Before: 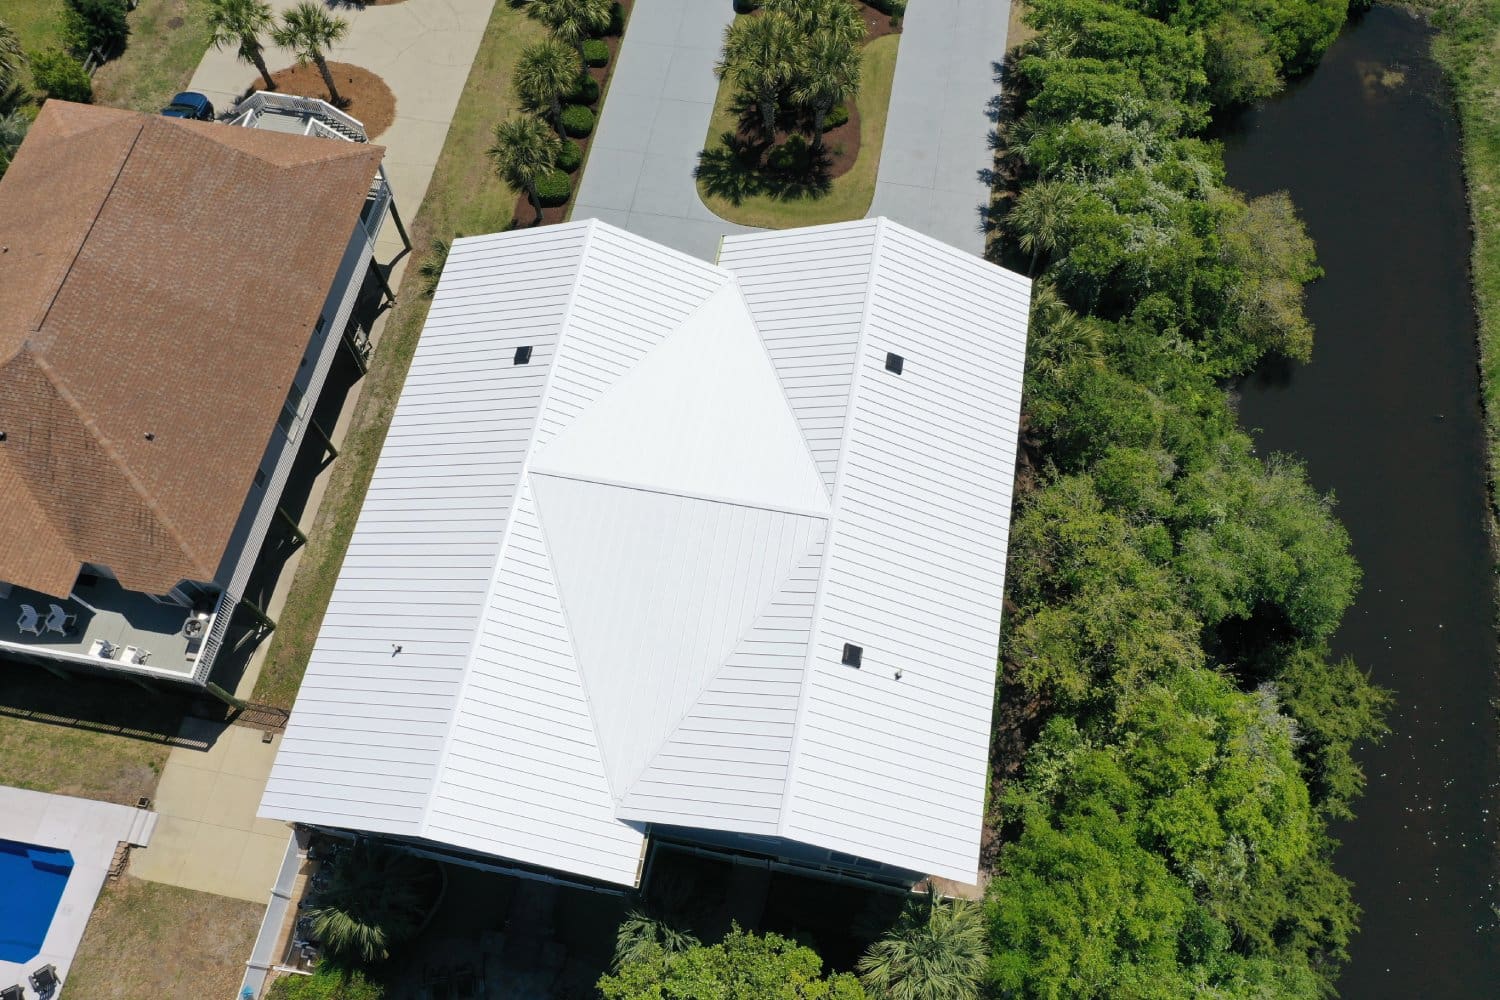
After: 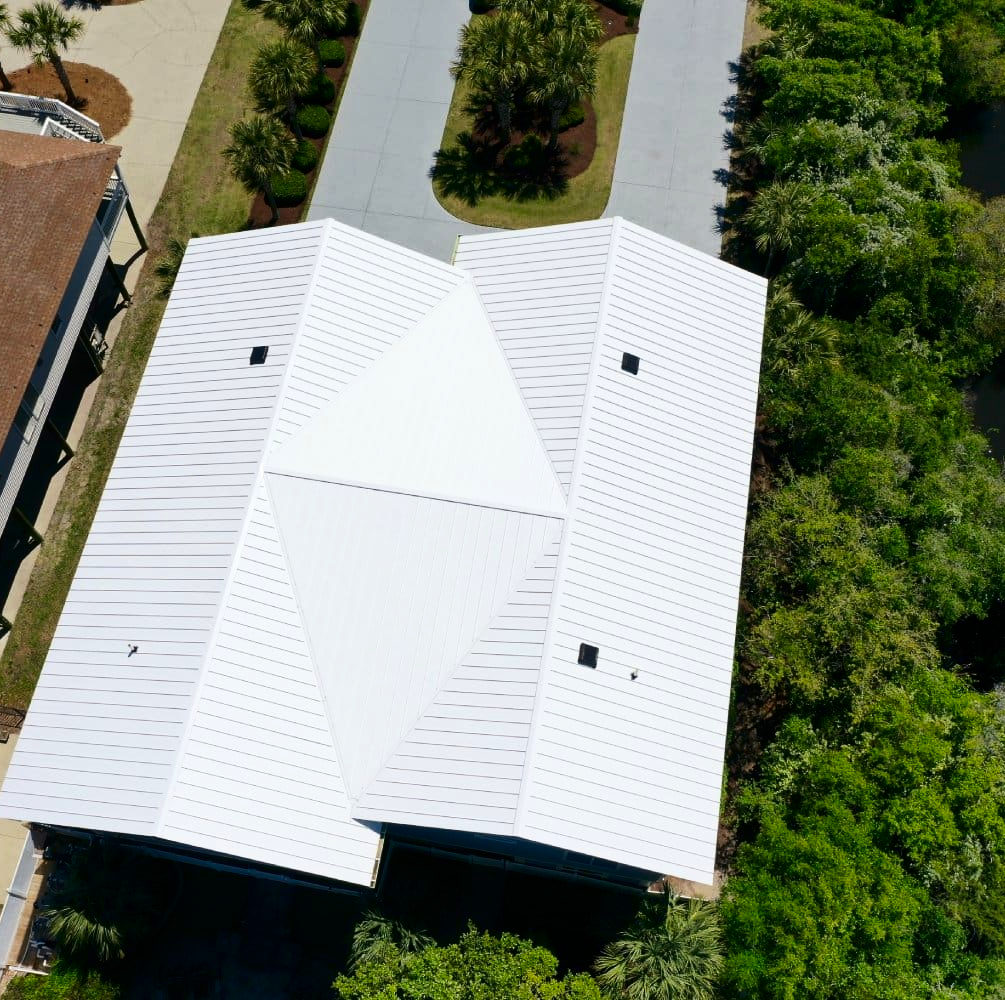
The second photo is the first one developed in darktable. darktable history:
crop and rotate: left 17.655%, right 15.319%
sharpen: radius 2.876, amount 0.866, threshold 47.284
contrast brightness saturation: contrast 0.21, brightness -0.103, saturation 0.208
